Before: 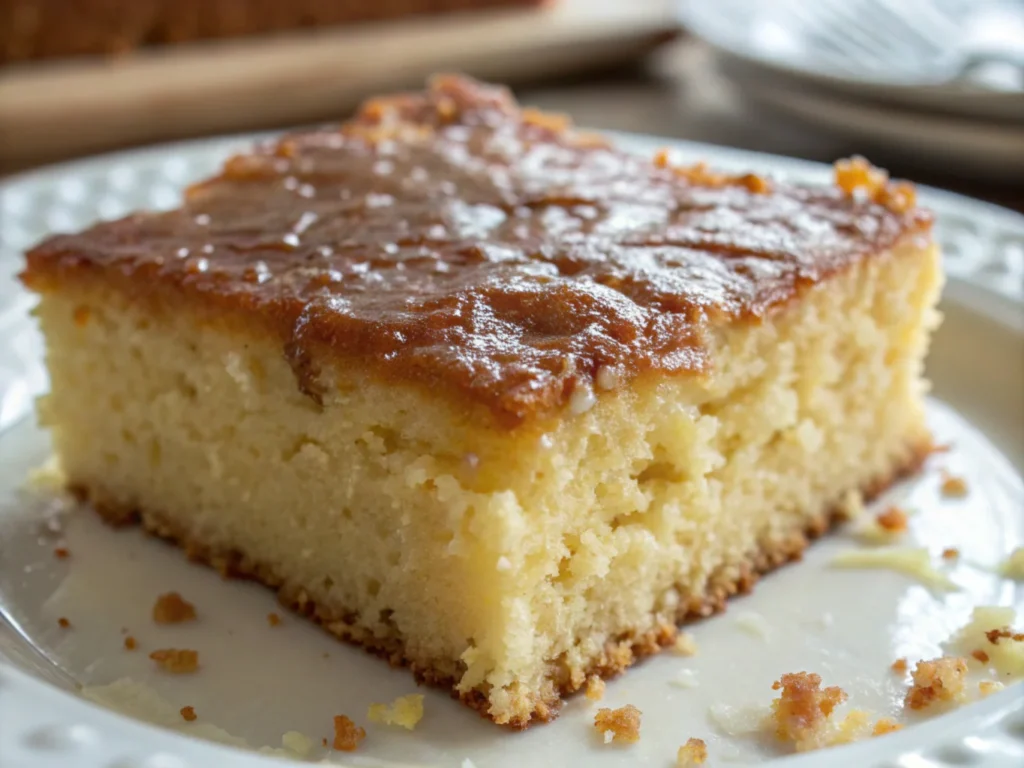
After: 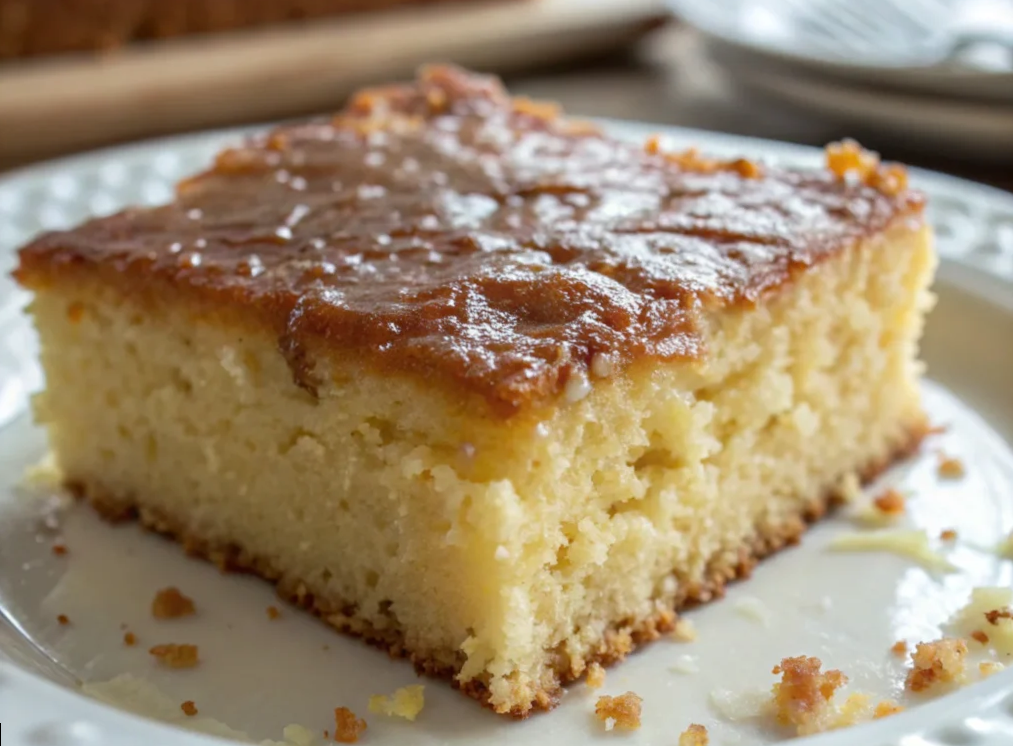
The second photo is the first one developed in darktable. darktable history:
rotate and perspective: rotation -1°, crop left 0.011, crop right 0.989, crop top 0.025, crop bottom 0.975
